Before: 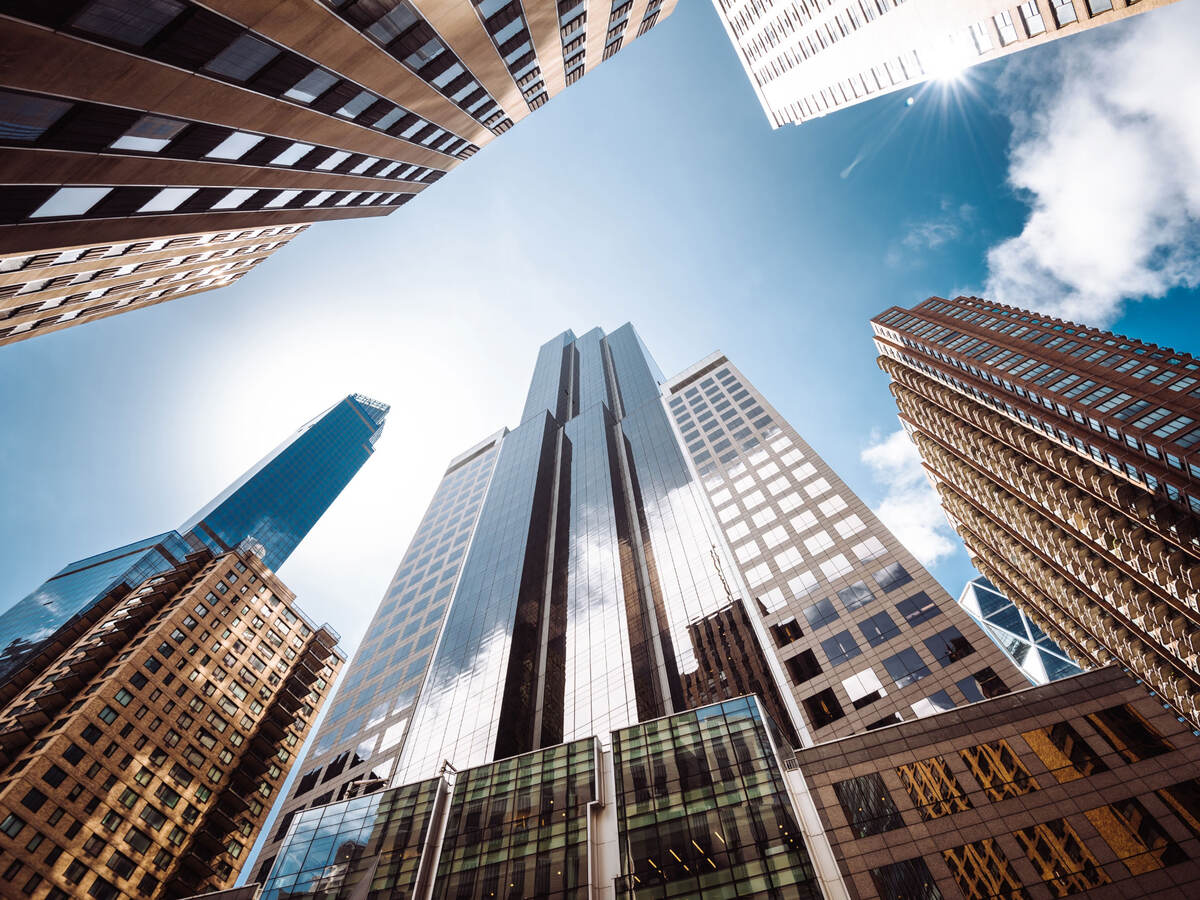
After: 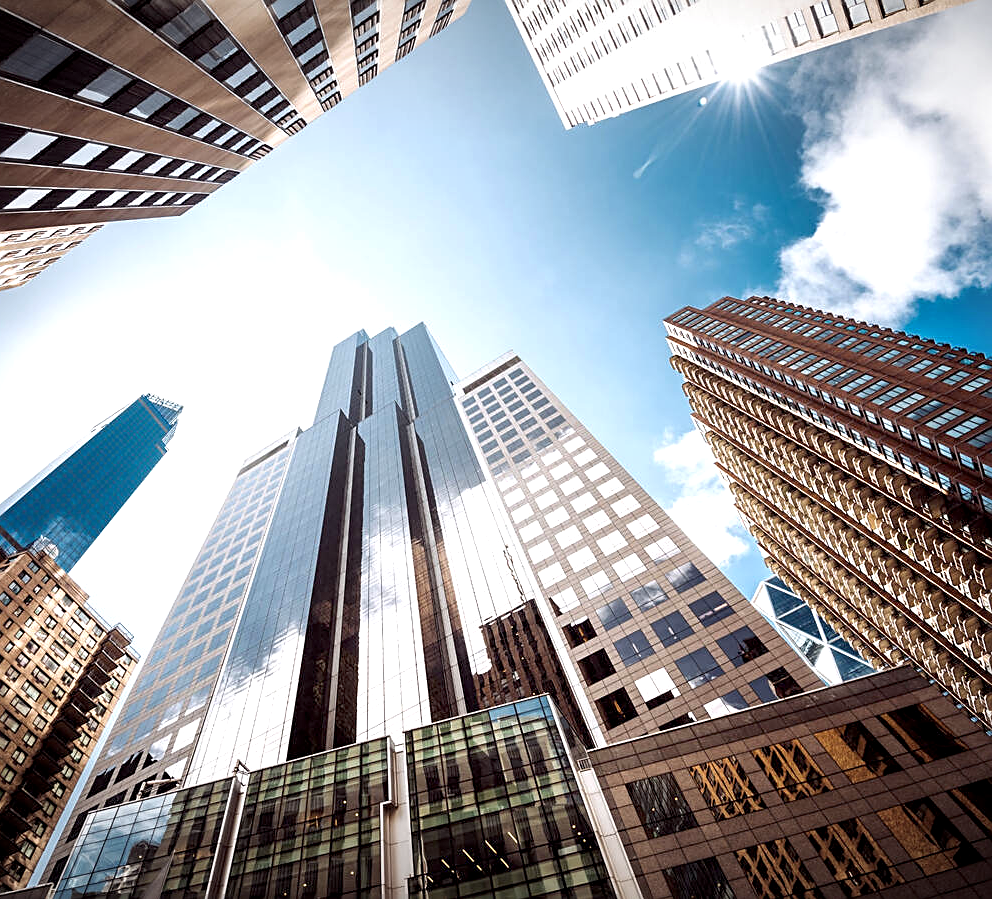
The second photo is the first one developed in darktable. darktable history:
sharpen: on, module defaults
vignetting: fall-off start 97.8%, fall-off radius 100.24%, width/height ratio 1.37
crop: left 17.304%, bottom 0.038%
exposure: black level correction 0.004, exposure 0.415 EV, compensate highlight preservation false
